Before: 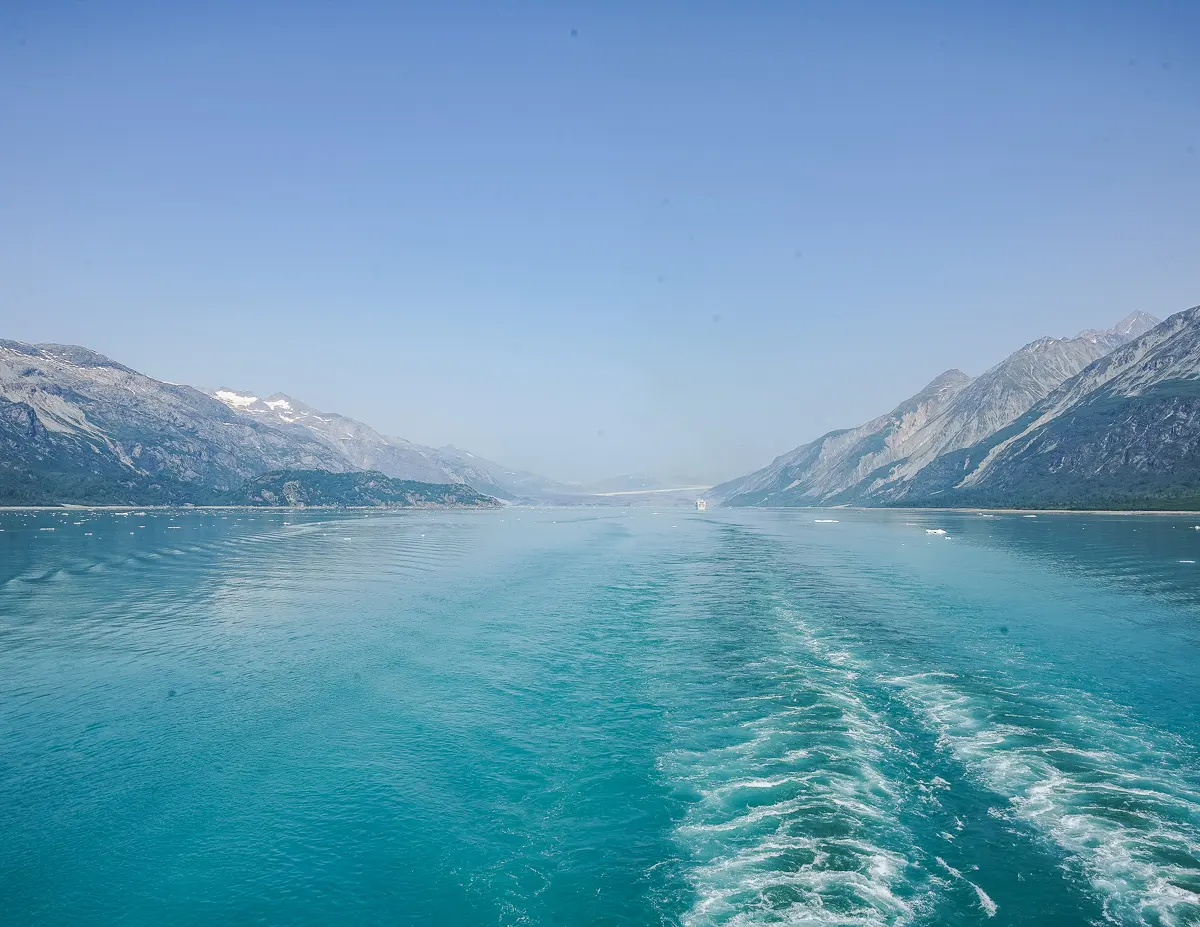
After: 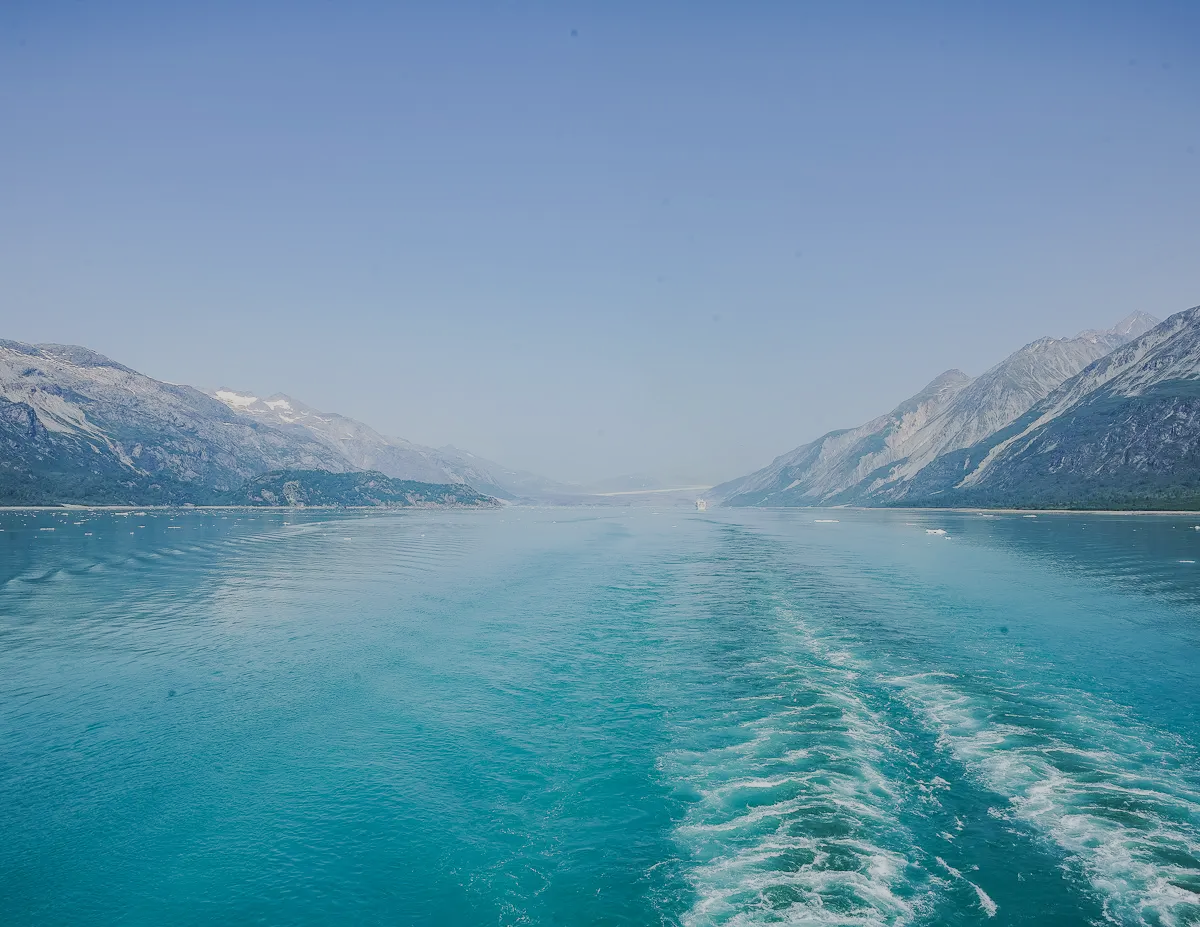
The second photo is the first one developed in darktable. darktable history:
filmic rgb: black relative exposure -16 EV, white relative exposure 6.12 EV, hardness 5.22
tone equalizer: on, module defaults
